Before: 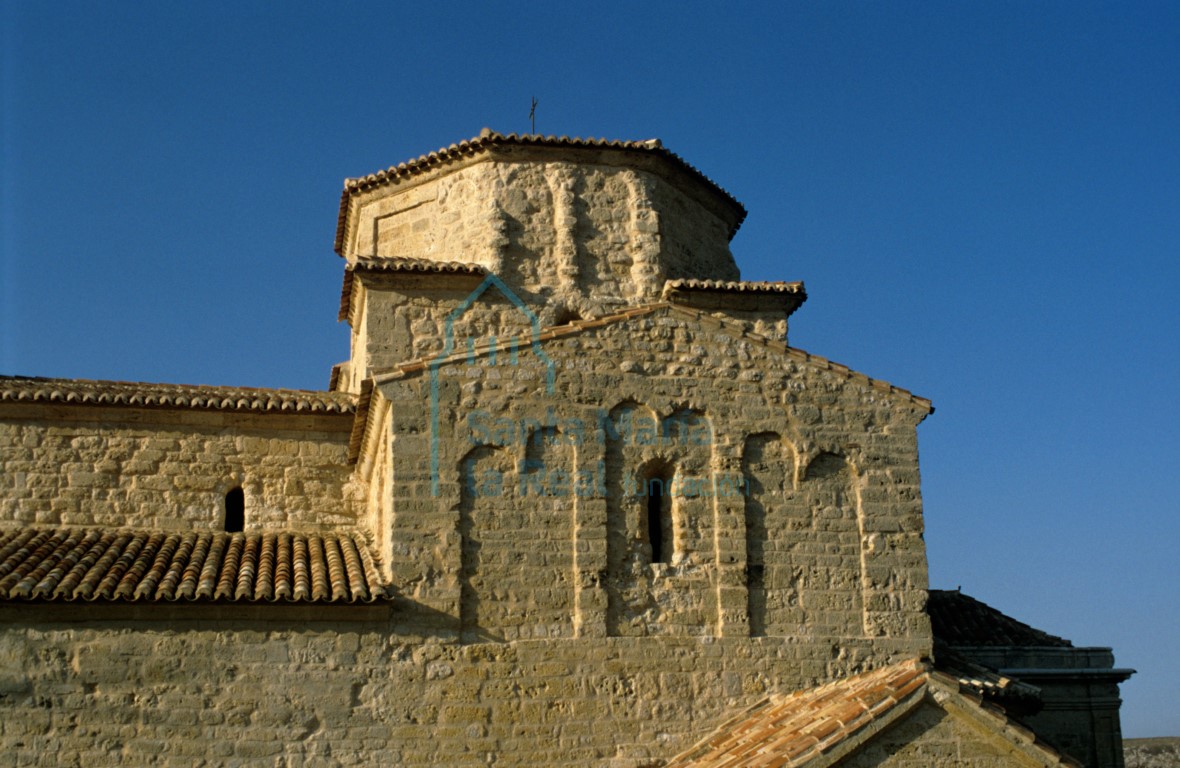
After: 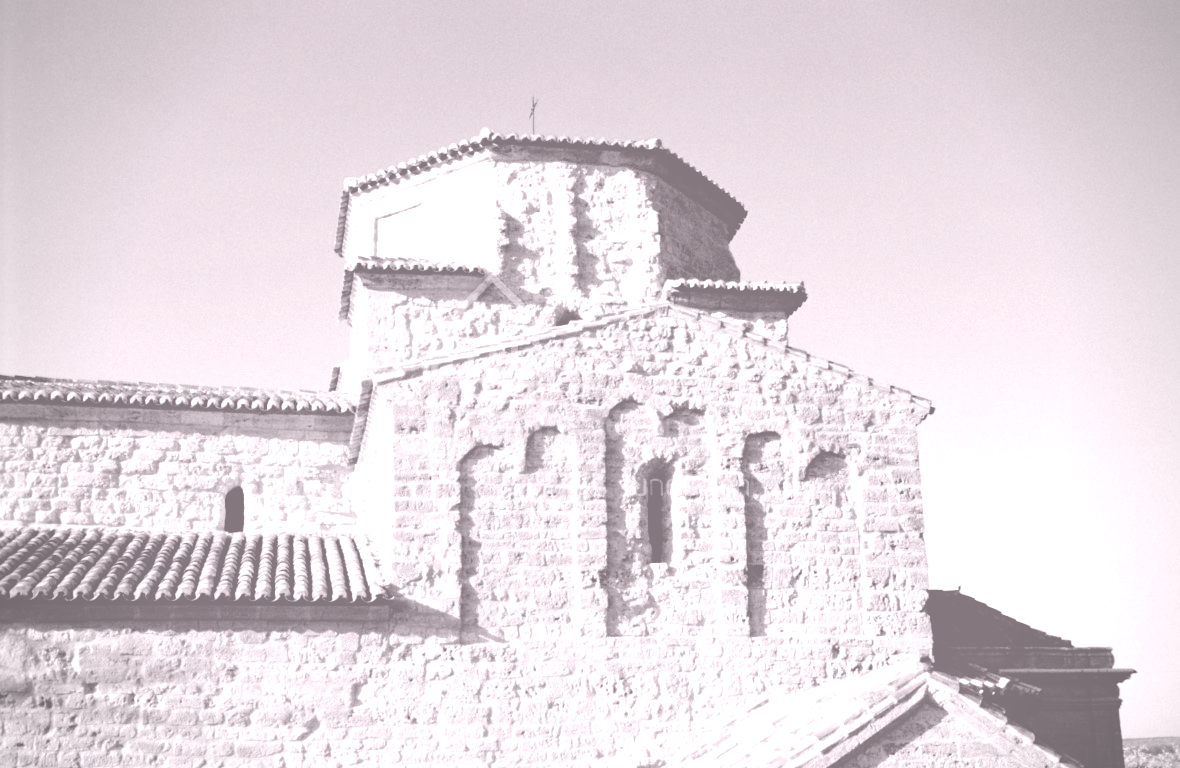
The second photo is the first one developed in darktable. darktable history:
color balance: lift [1, 1.015, 1.004, 0.985], gamma [1, 0.958, 0.971, 1.042], gain [1, 0.956, 0.977, 1.044]
colorize: hue 25.2°, saturation 83%, source mix 82%, lightness 79%, version 1
vignetting: fall-off radius 60.65%
filmic rgb: black relative exposure -4.91 EV, white relative exposure 2.84 EV, hardness 3.7
exposure: exposure 0.661 EV, compensate highlight preservation false
